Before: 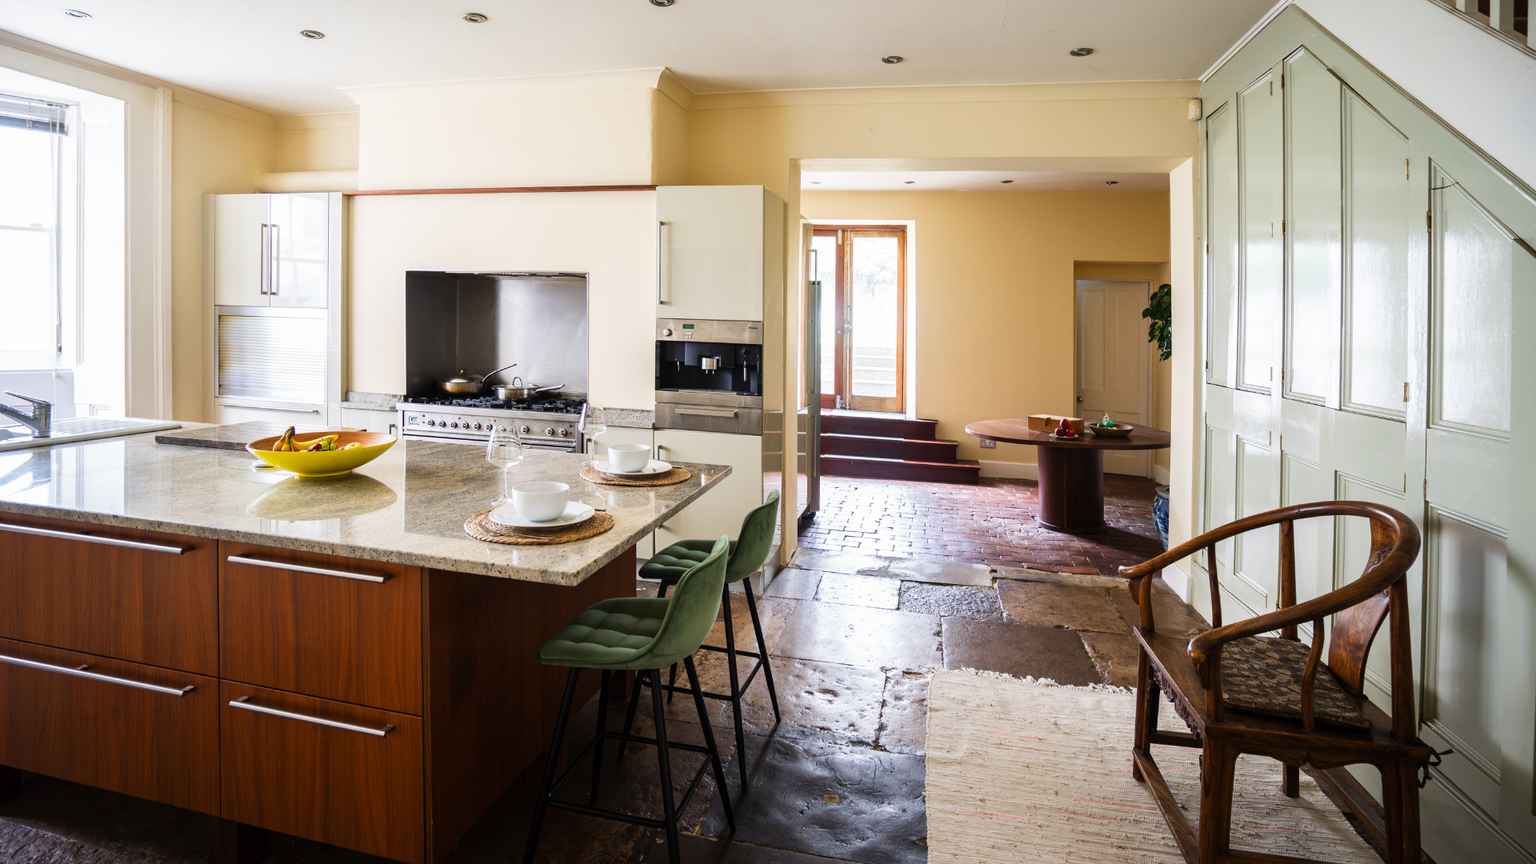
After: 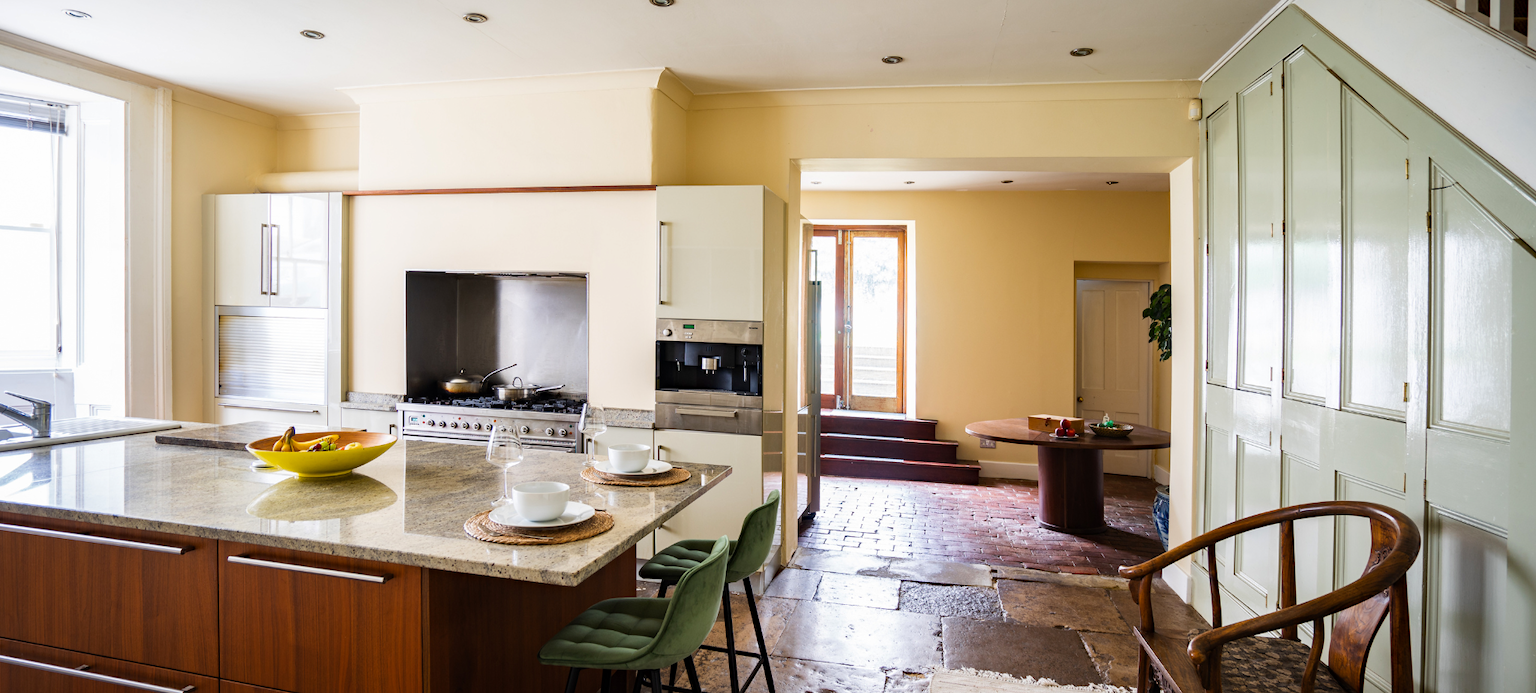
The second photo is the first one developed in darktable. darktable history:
crop: bottom 19.644%
haze removal: compatibility mode true, adaptive false
